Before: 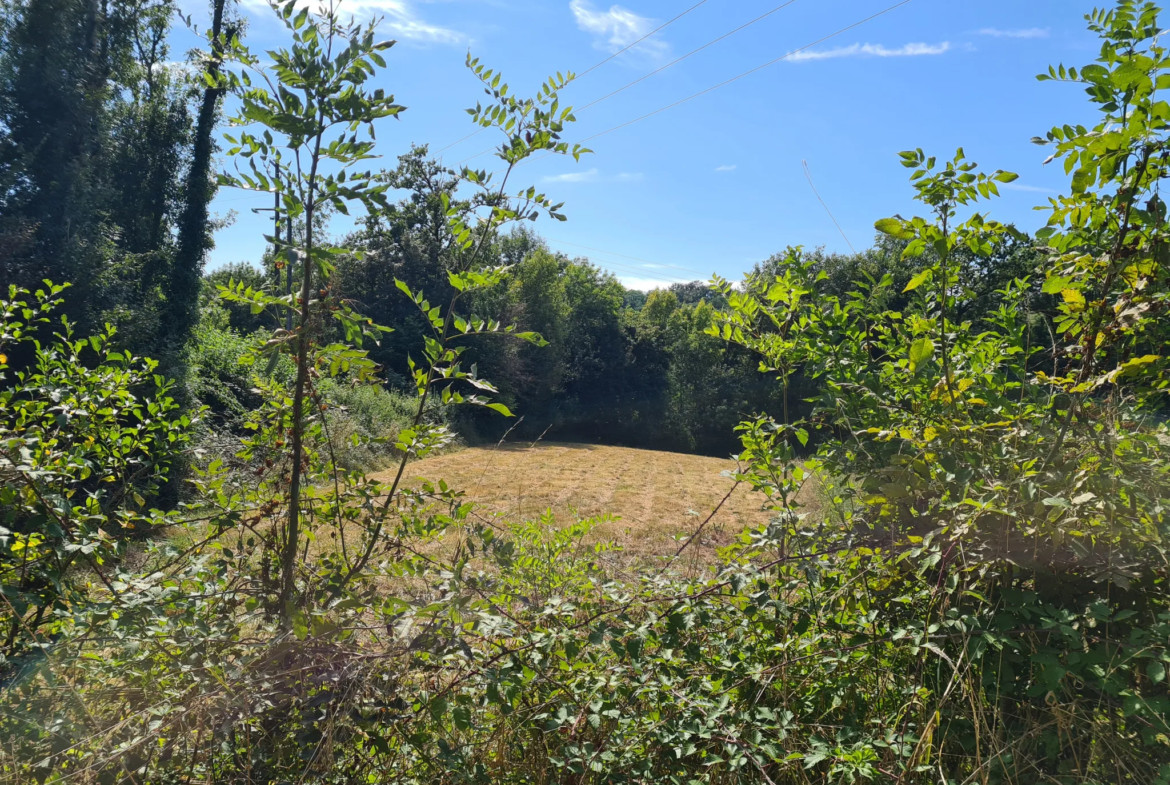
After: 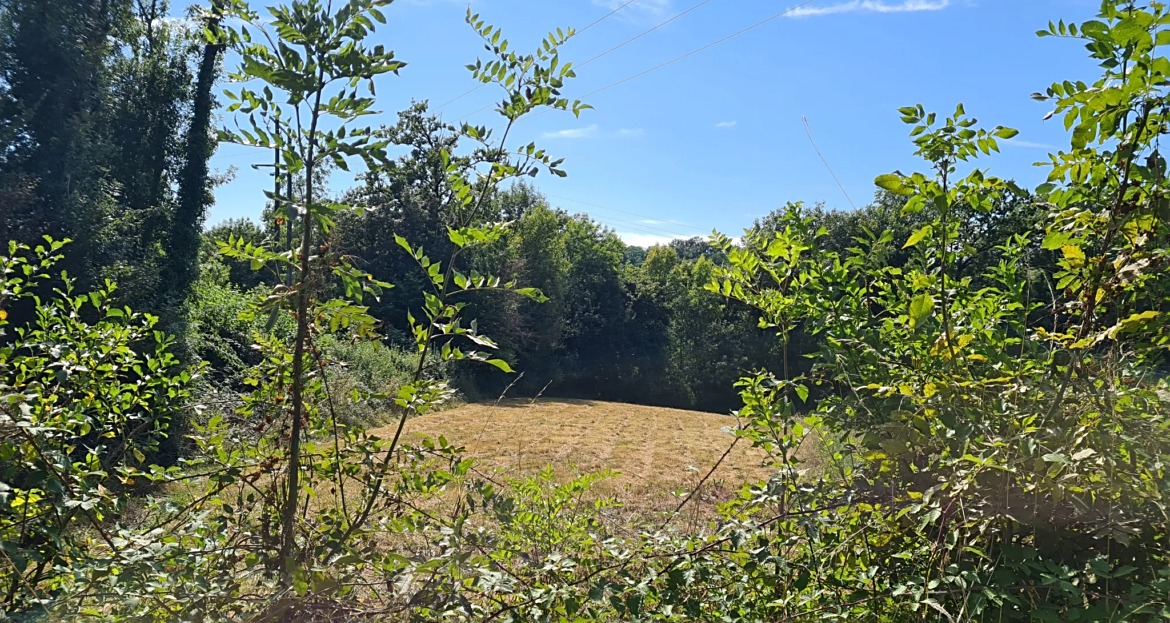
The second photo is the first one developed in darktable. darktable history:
sharpen: on, module defaults
crop and rotate: top 5.667%, bottom 14.937%
base curve: preserve colors none
